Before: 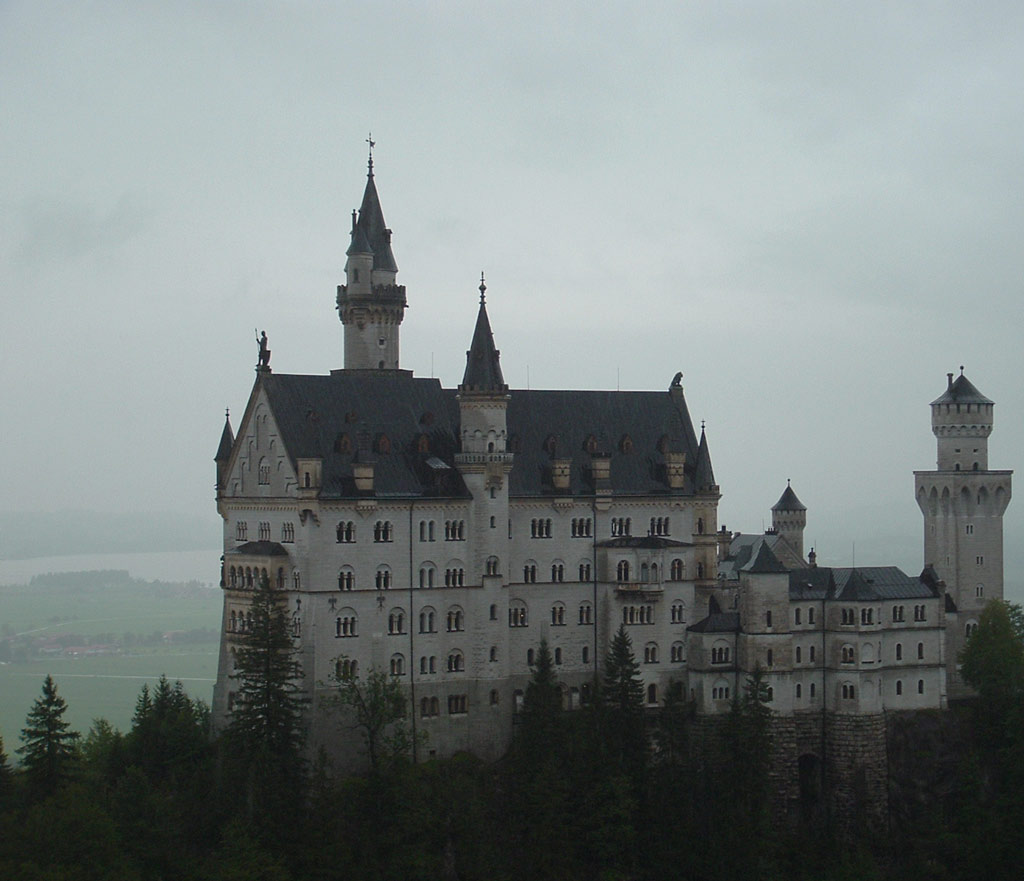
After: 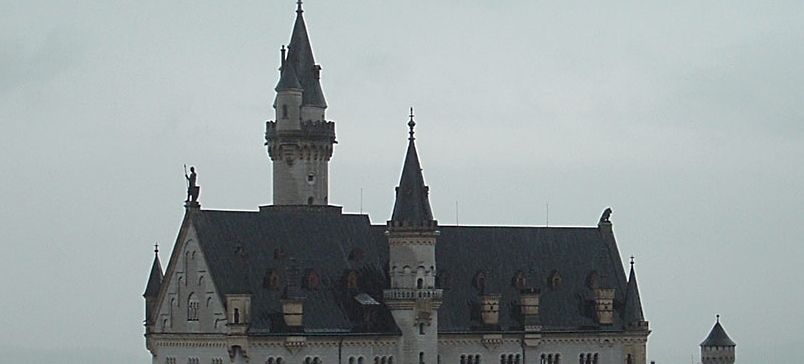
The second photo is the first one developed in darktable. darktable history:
sharpen: on, module defaults
crop: left 6.945%, top 18.651%, right 14.506%, bottom 39.995%
